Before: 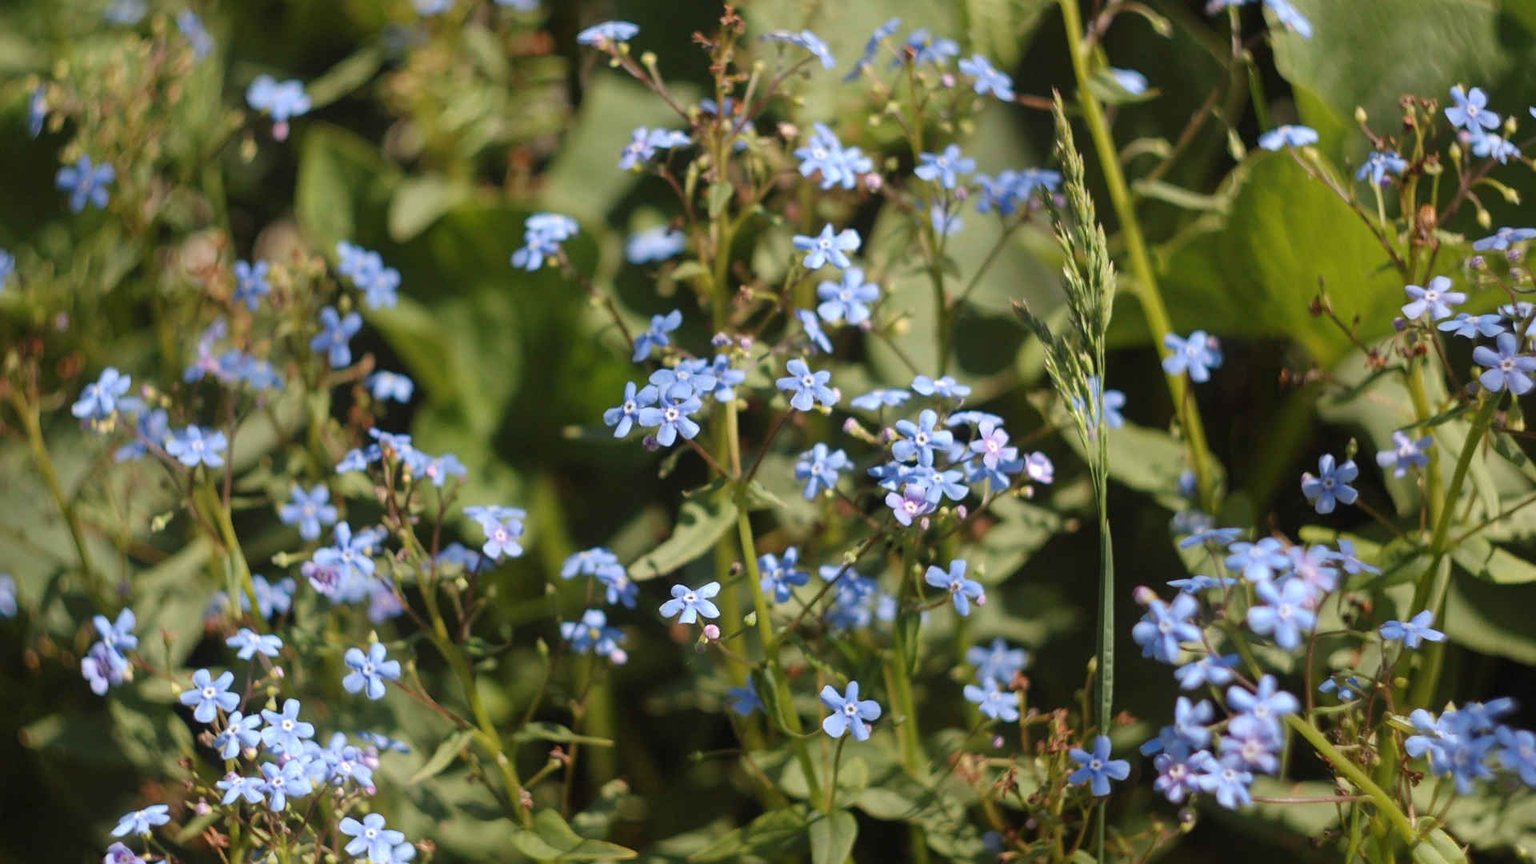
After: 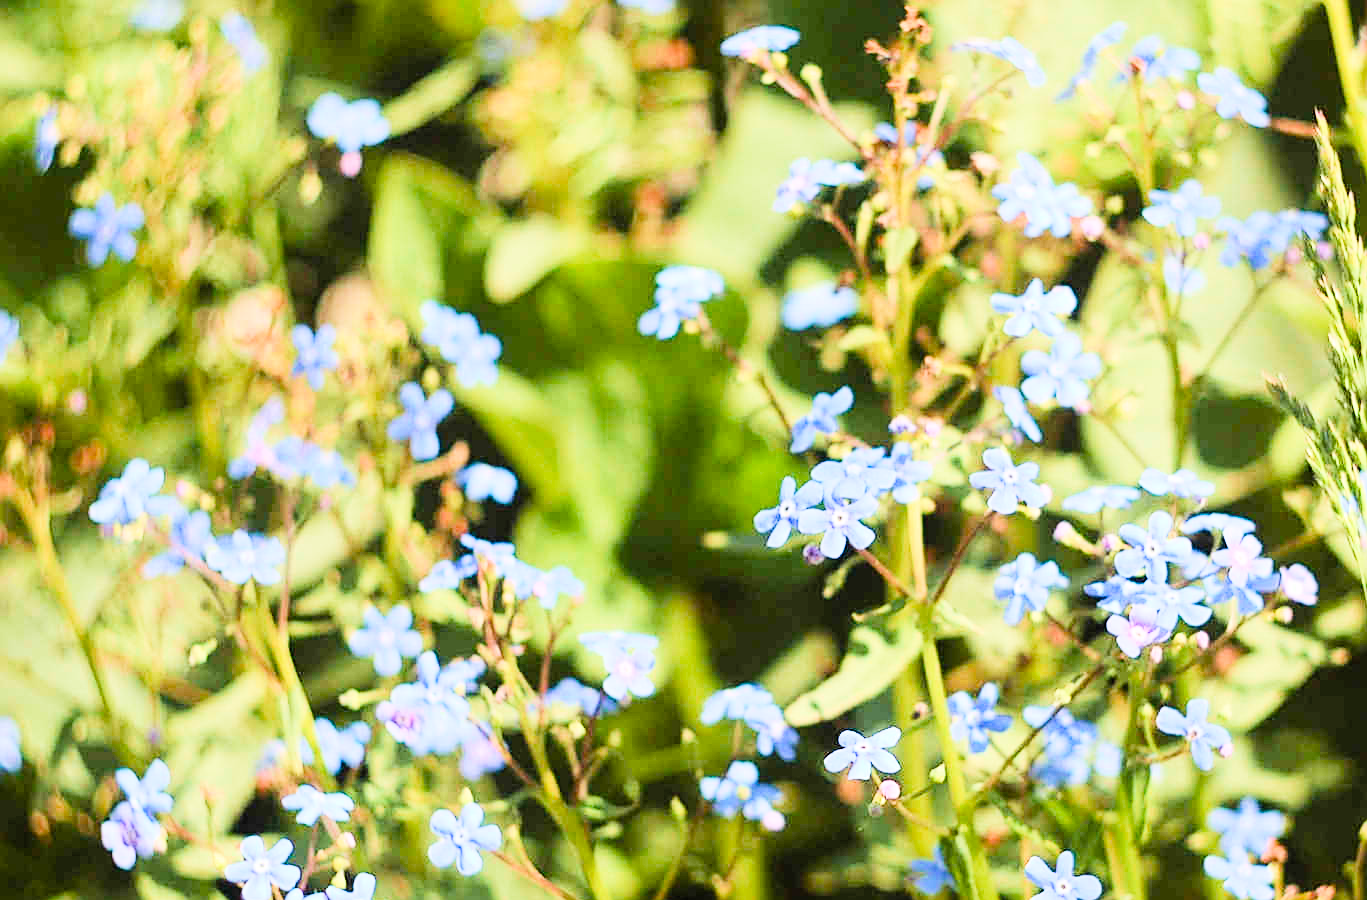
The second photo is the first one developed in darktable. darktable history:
filmic rgb: black relative exposure -7.35 EV, white relative exposure 5.07 EV, hardness 3.2
crop: right 28.798%, bottom 16.624%
velvia: on, module defaults
exposure: black level correction 0.001, exposure 1.736 EV, compensate highlight preservation false
color balance rgb: perceptual saturation grading › global saturation 20%, perceptual saturation grading › highlights -25.324%, perceptual saturation grading › shadows 25.179%, contrast 14.919%
sharpen: on, module defaults
contrast brightness saturation: contrast 0.202, brightness 0.167, saturation 0.228
